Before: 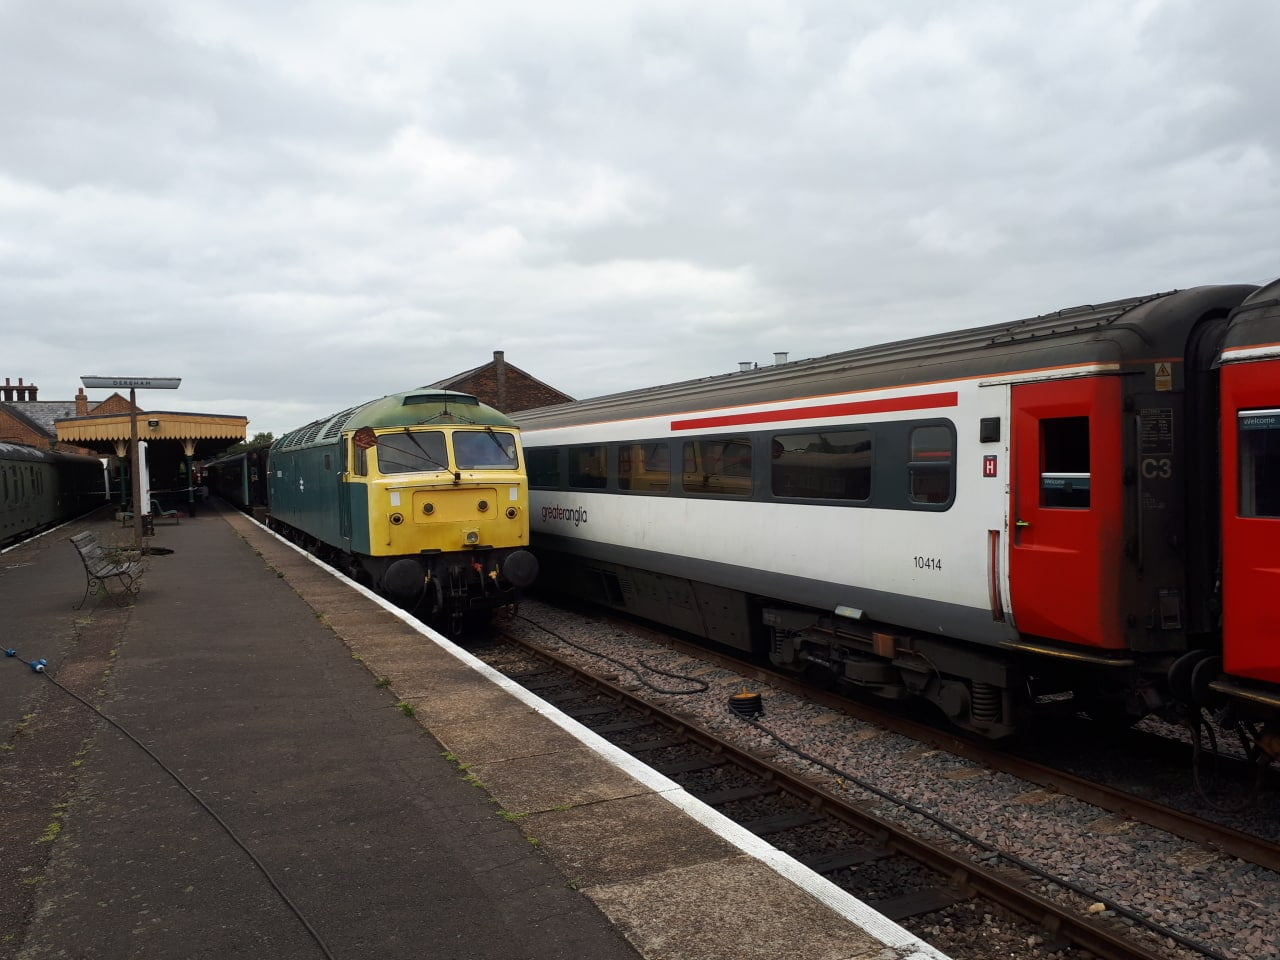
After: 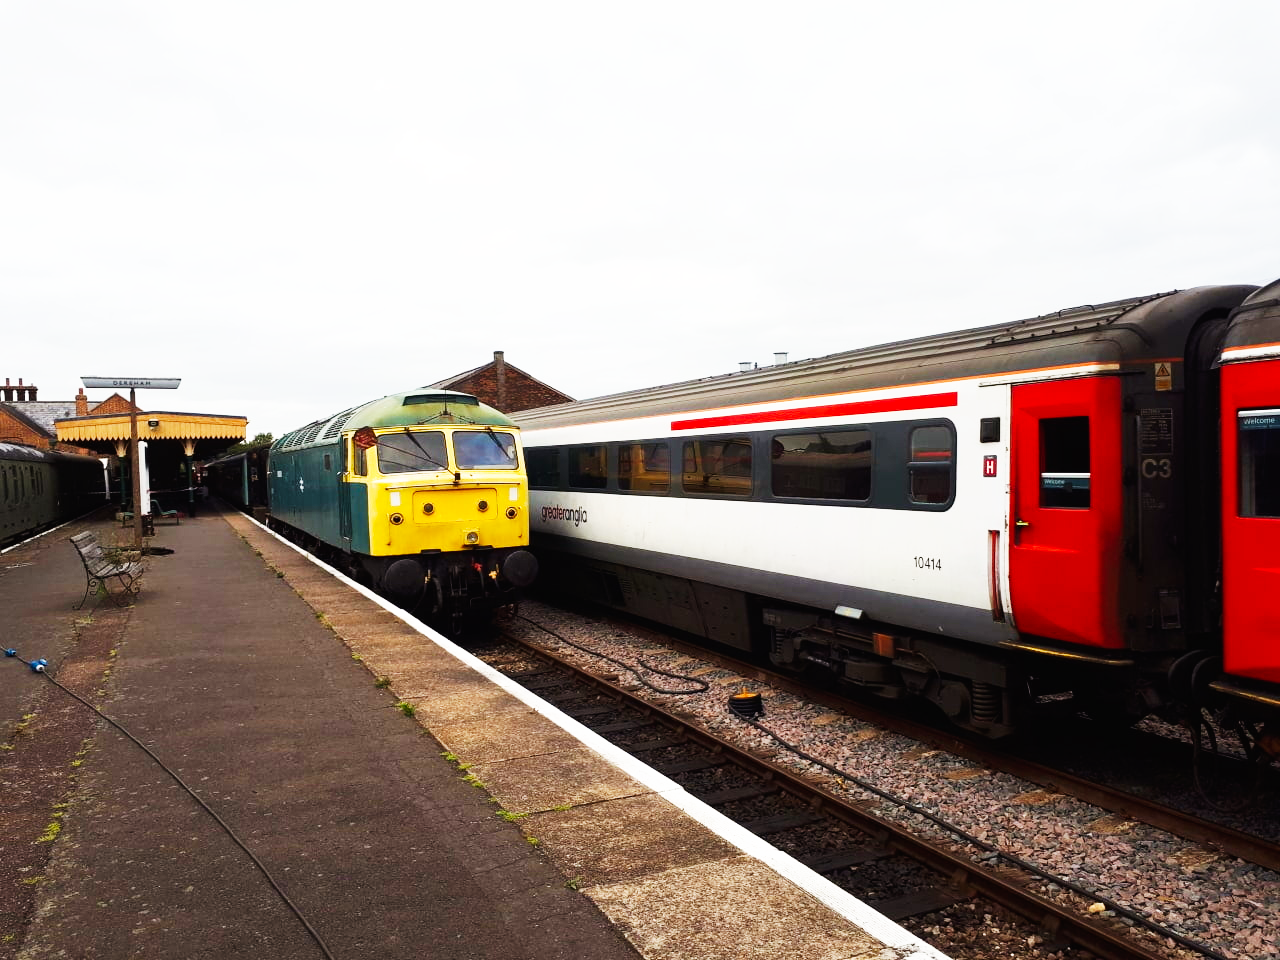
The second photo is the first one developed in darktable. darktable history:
base curve: curves: ch0 [(0, 0) (0.007, 0.004) (0.027, 0.03) (0.046, 0.07) (0.207, 0.54) (0.442, 0.872) (0.673, 0.972) (1, 1)], preserve colors none
color balance rgb: shadows lift › chroma 2%, shadows lift › hue 50°, power › hue 60°, highlights gain › chroma 1%, highlights gain › hue 60°, global offset › luminance 0.25%, global vibrance 30%
